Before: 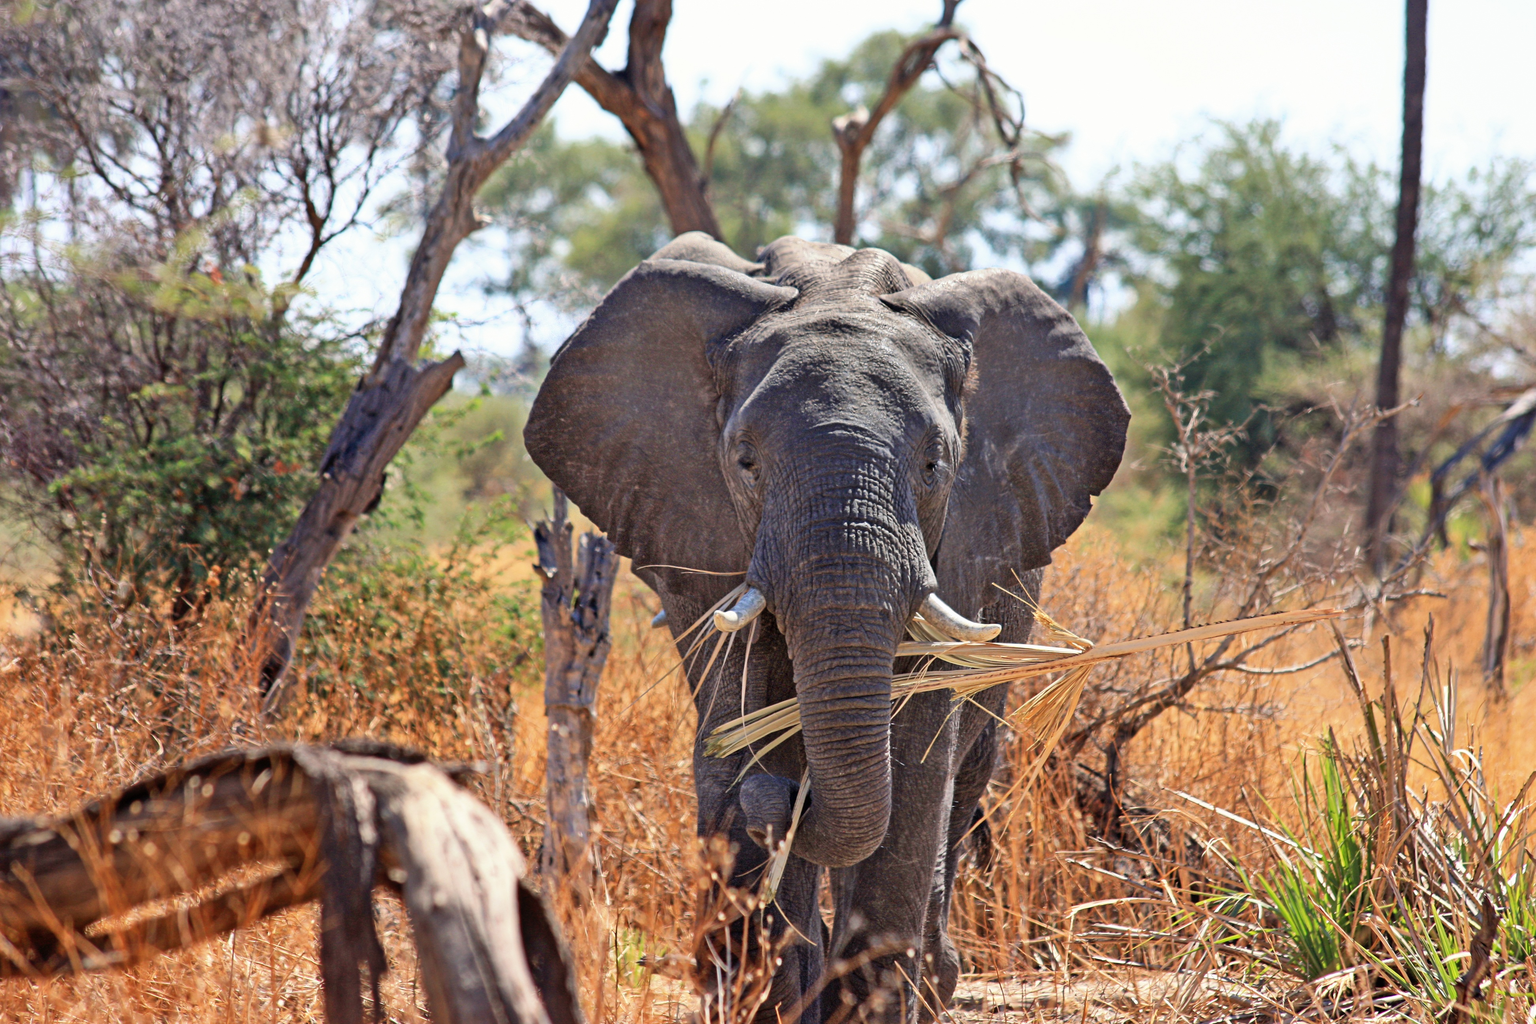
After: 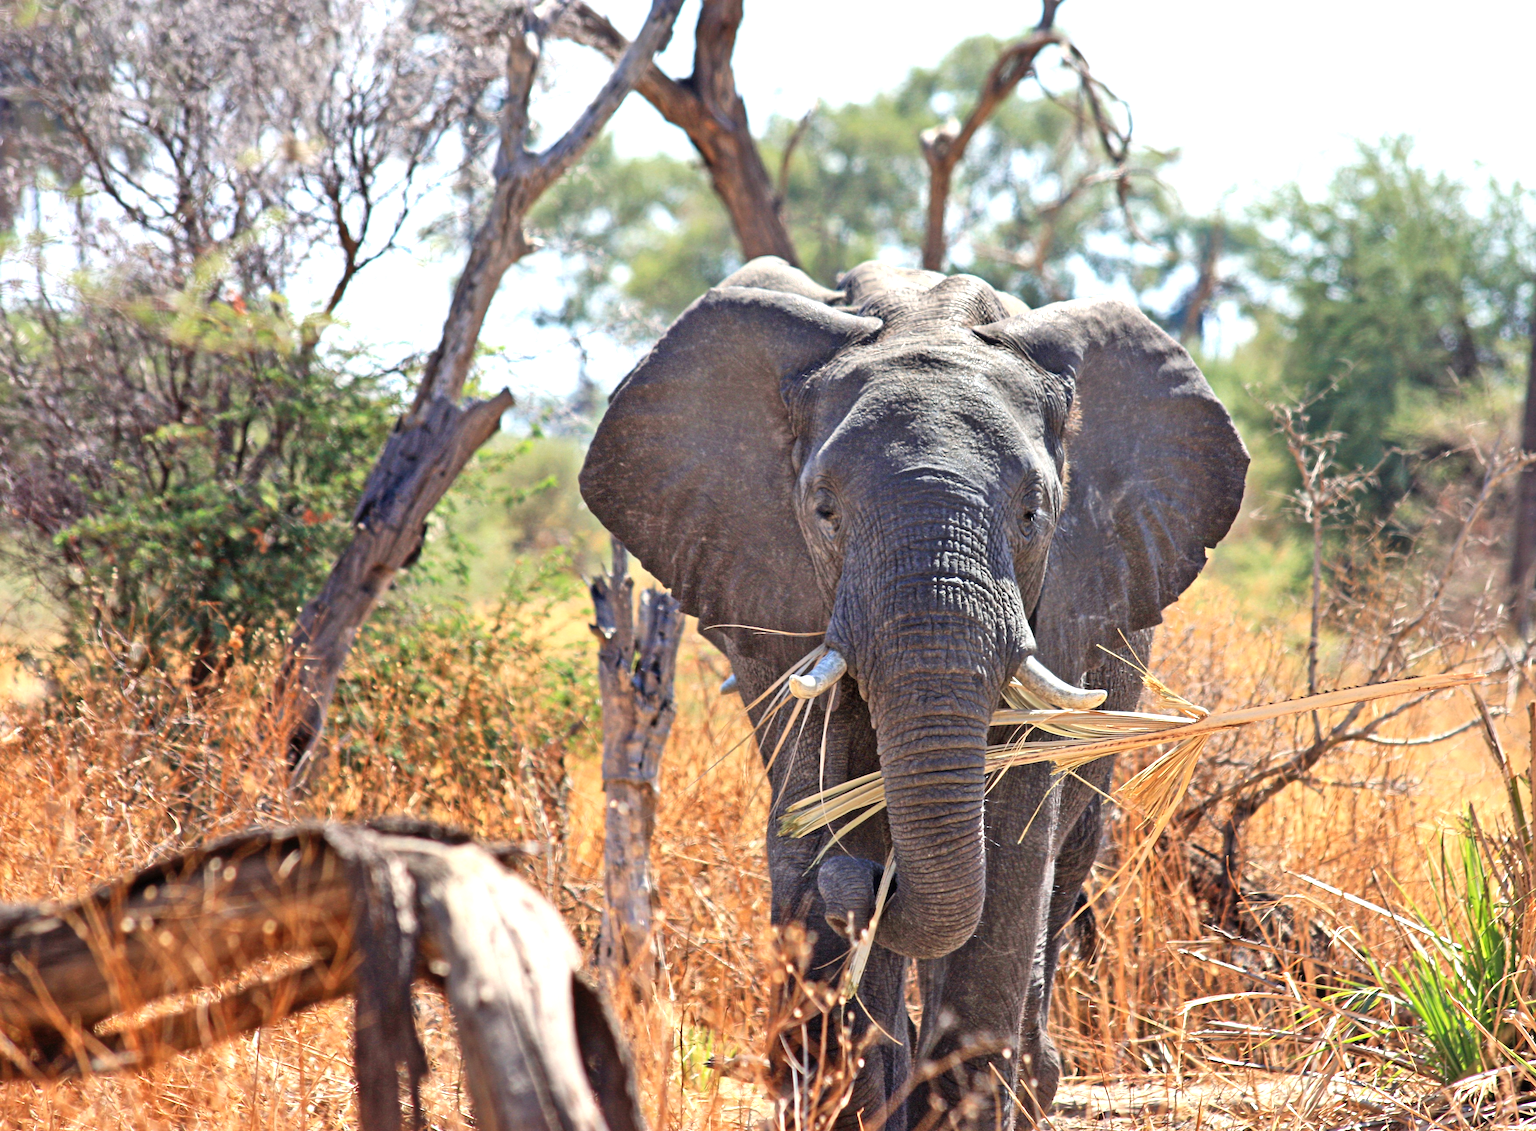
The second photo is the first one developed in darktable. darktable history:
white balance: red 0.978, blue 0.999
exposure: black level correction 0, exposure 0.6 EV, compensate exposure bias true, compensate highlight preservation false
crop: right 9.509%, bottom 0.031%
